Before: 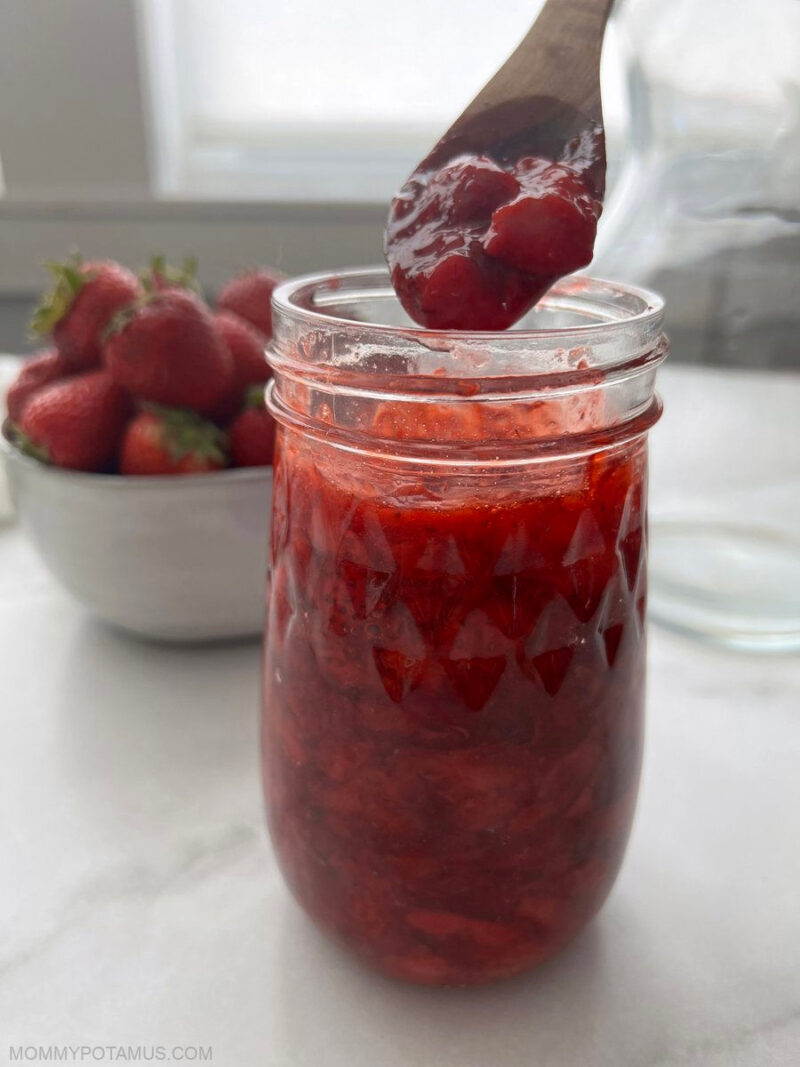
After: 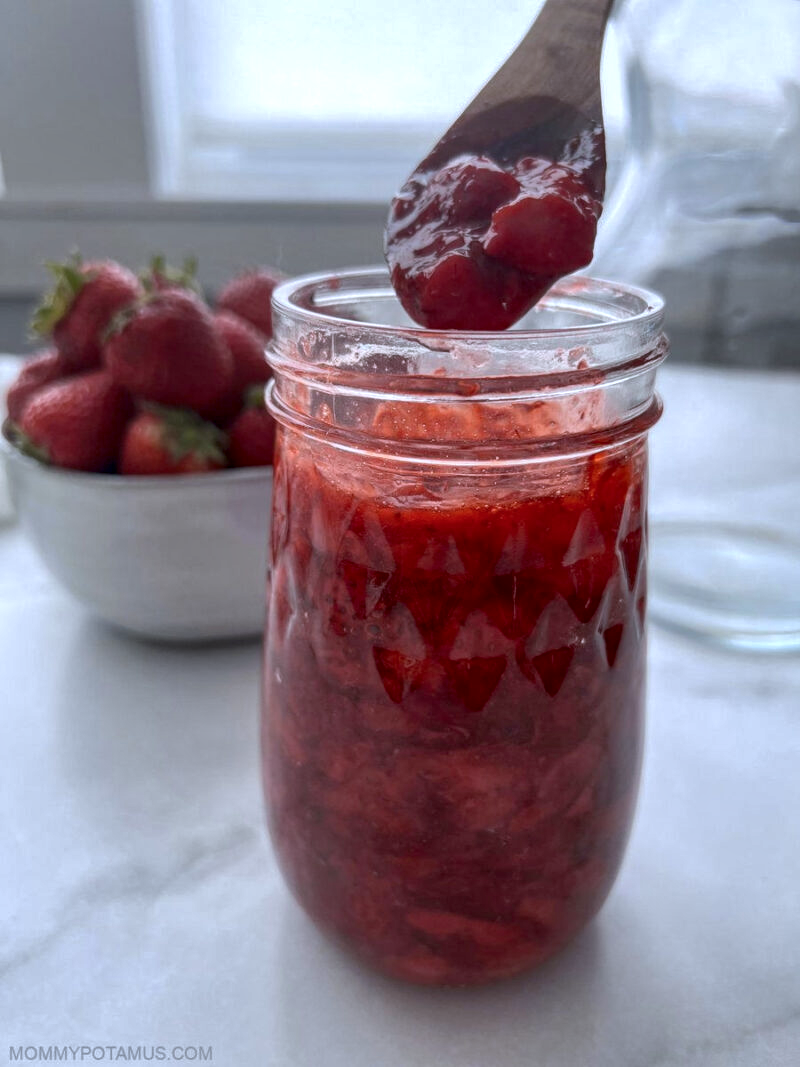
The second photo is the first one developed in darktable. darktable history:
contrast equalizer: octaves 7, y [[0.6 ×6], [0.55 ×6], [0 ×6], [0 ×6], [0 ×6]], mix -0.3
white balance: red 0.954, blue 1.079
local contrast: detail 160%
shadows and highlights: on, module defaults
color correction: highlights a* -0.137, highlights b* -5.91, shadows a* -0.137, shadows b* -0.137
exposure: compensate highlight preservation false
